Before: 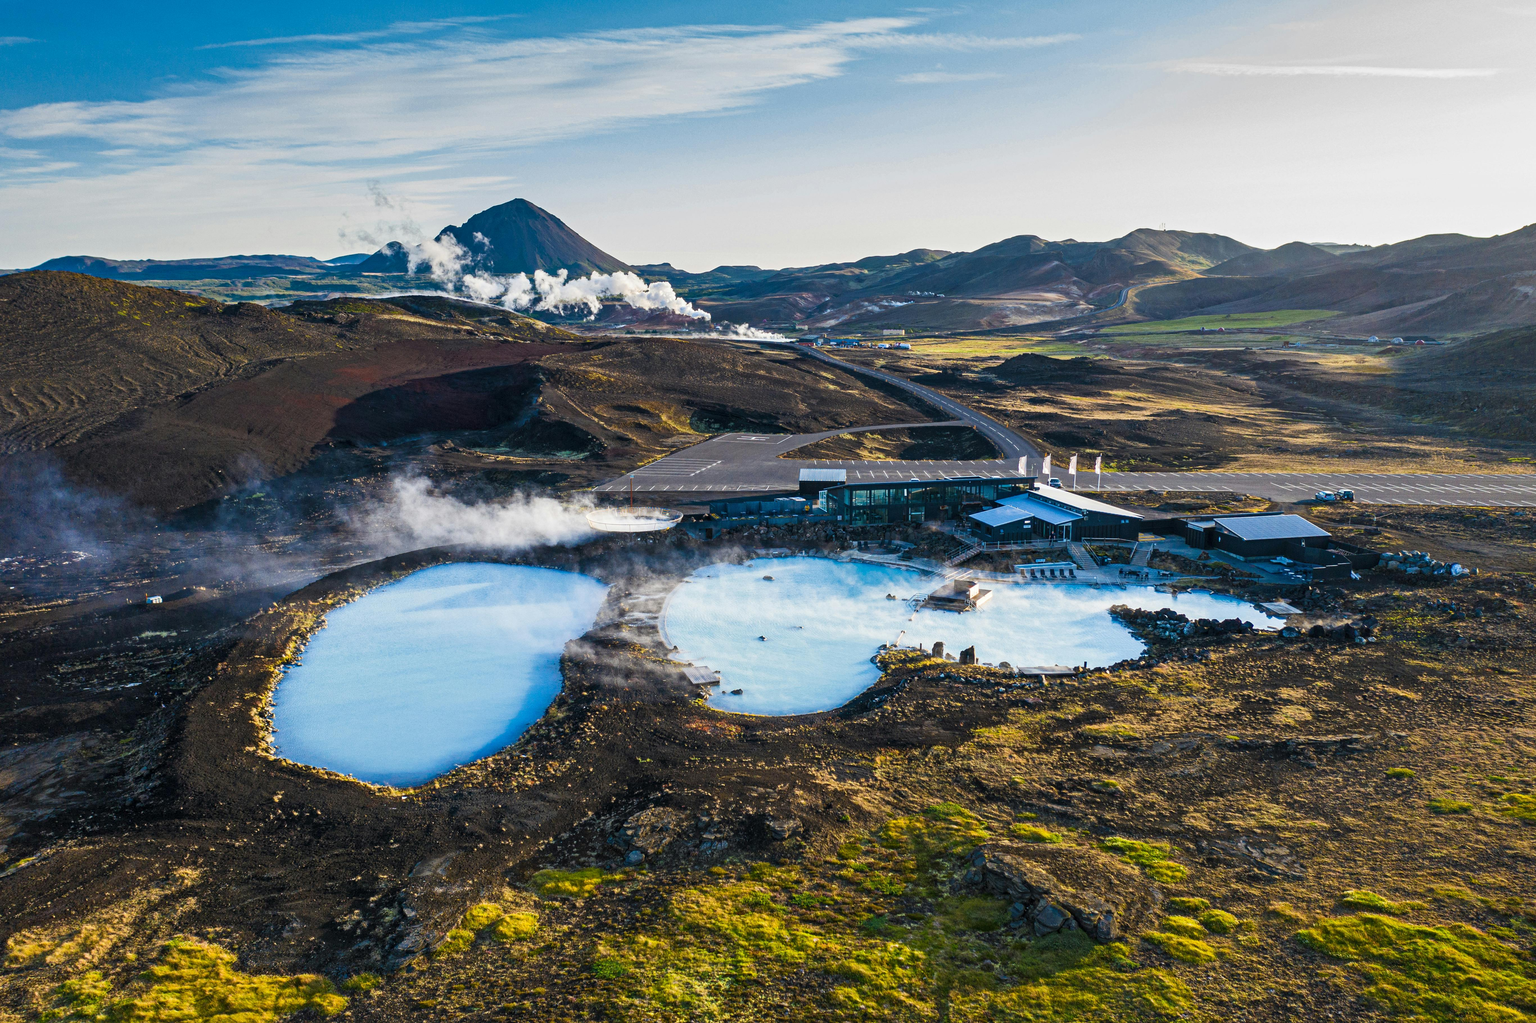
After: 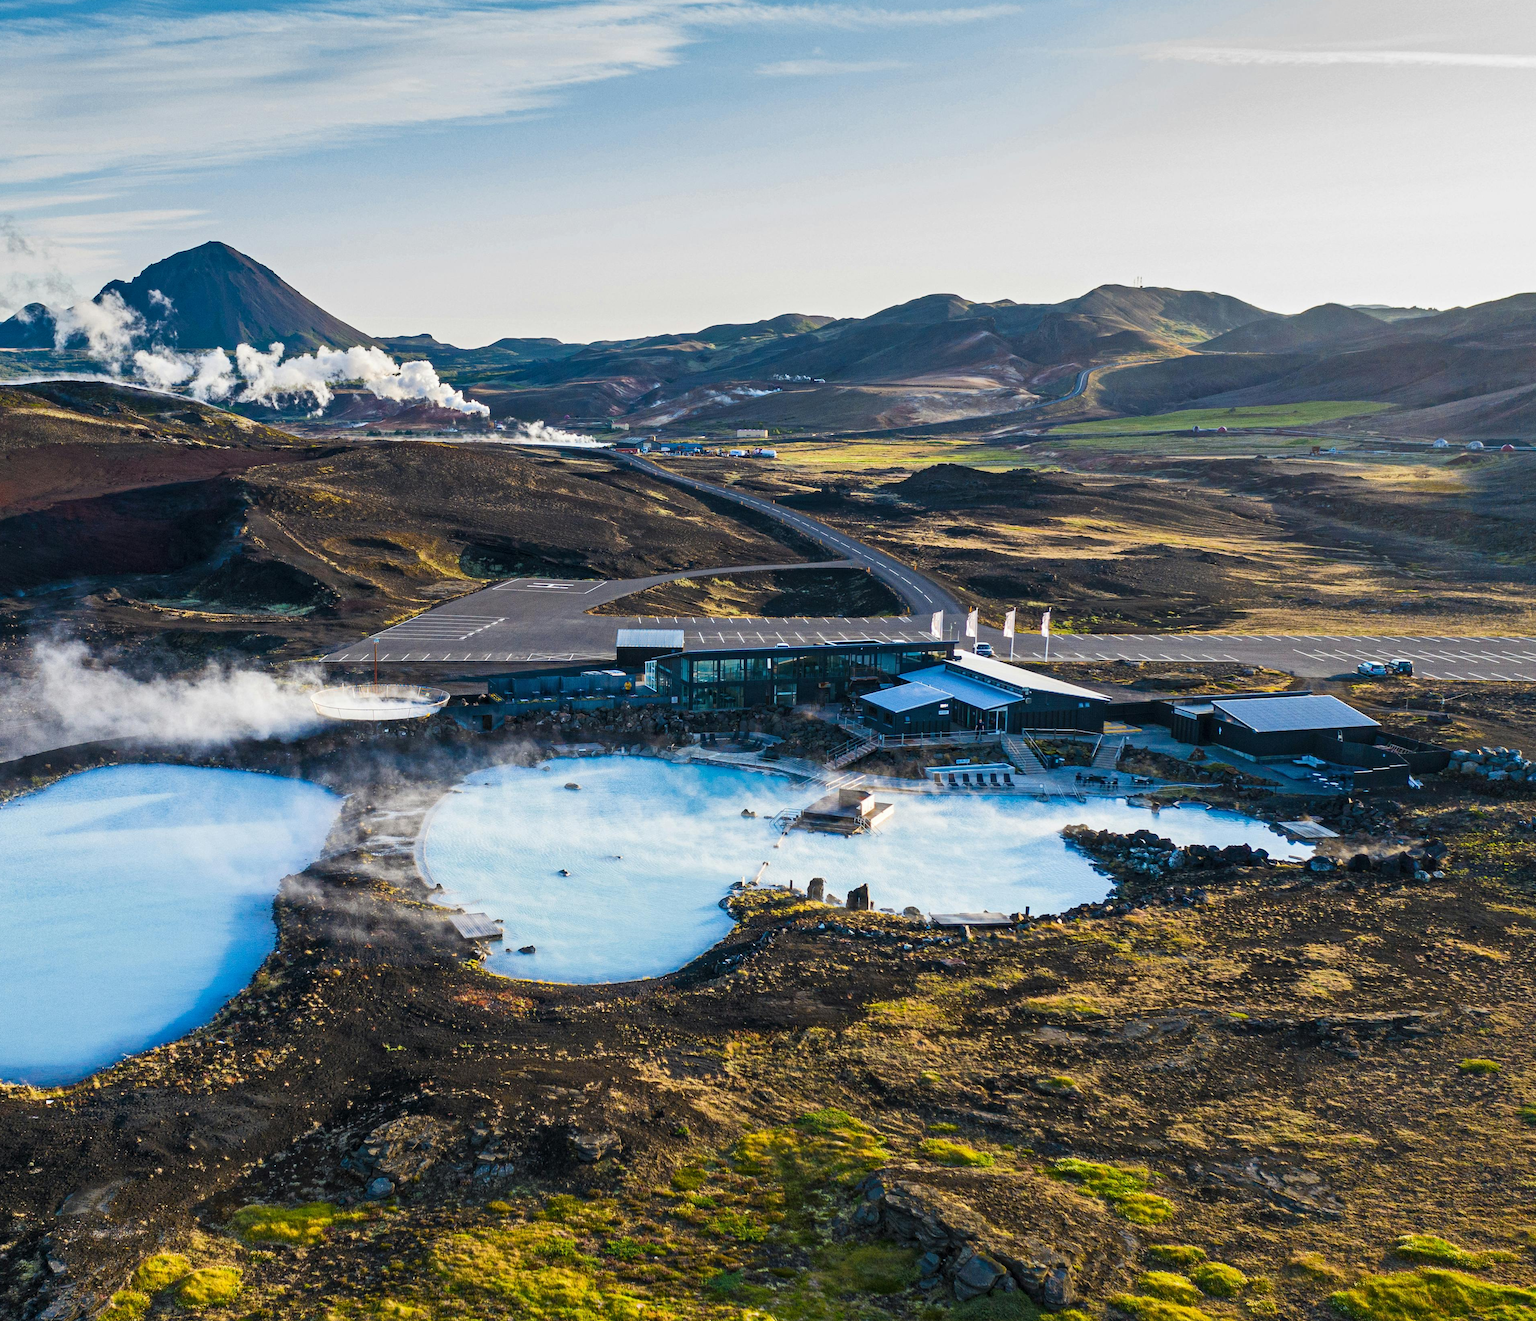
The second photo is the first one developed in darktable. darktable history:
crop and rotate: left 24.099%, top 3.019%, right 6.244%, bottom 6.985%
